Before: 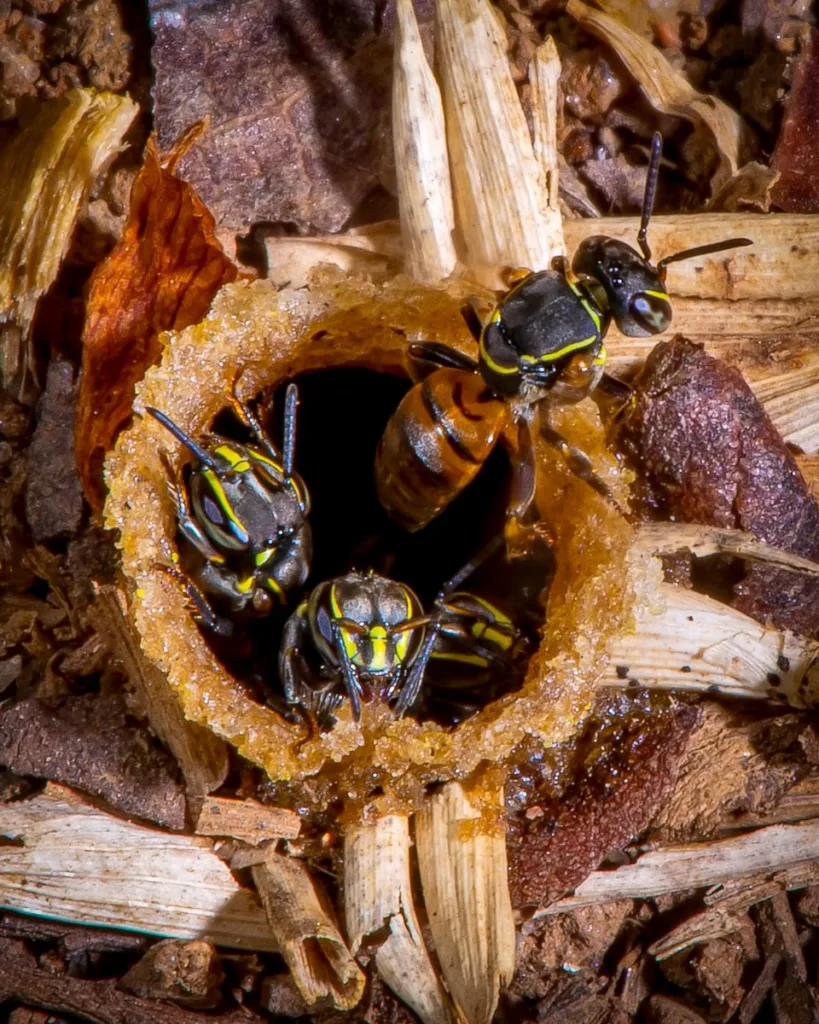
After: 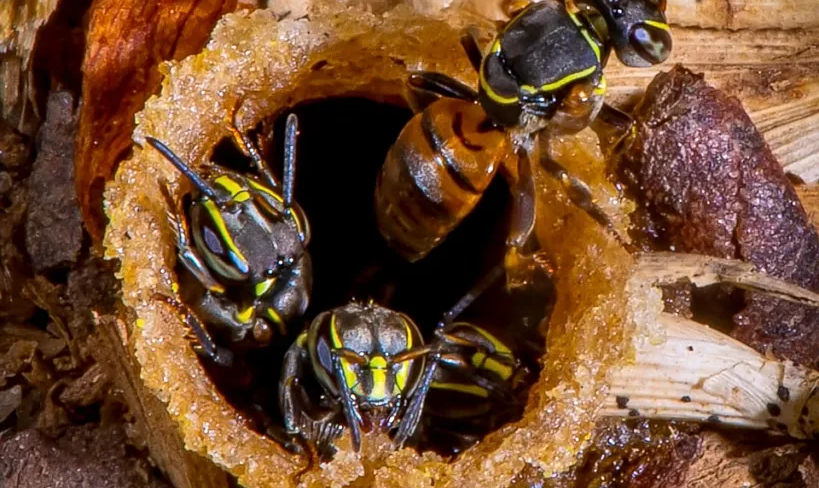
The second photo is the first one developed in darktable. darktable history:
crop and rotate: top 26.408%, bottom 25.91%
sharpen: amount 0.212
